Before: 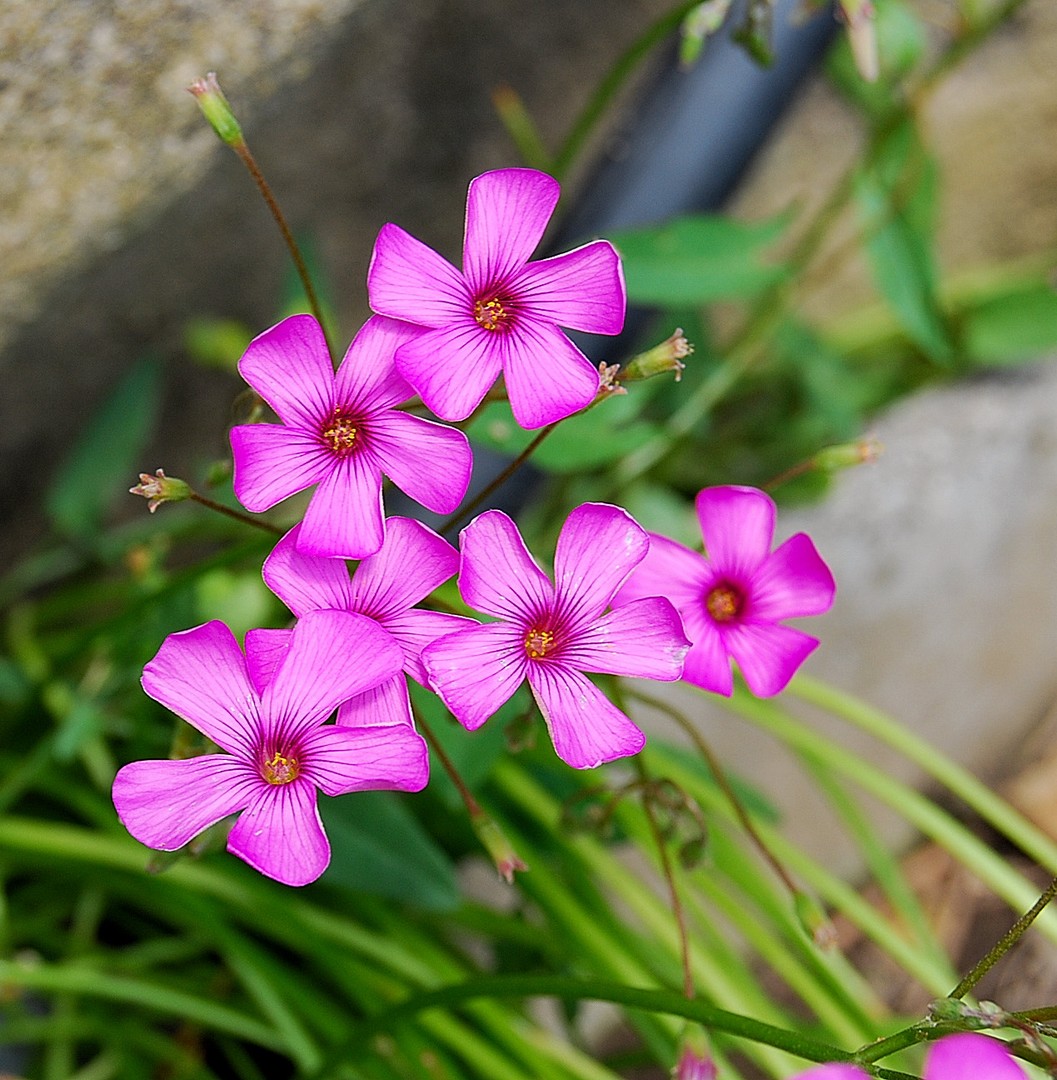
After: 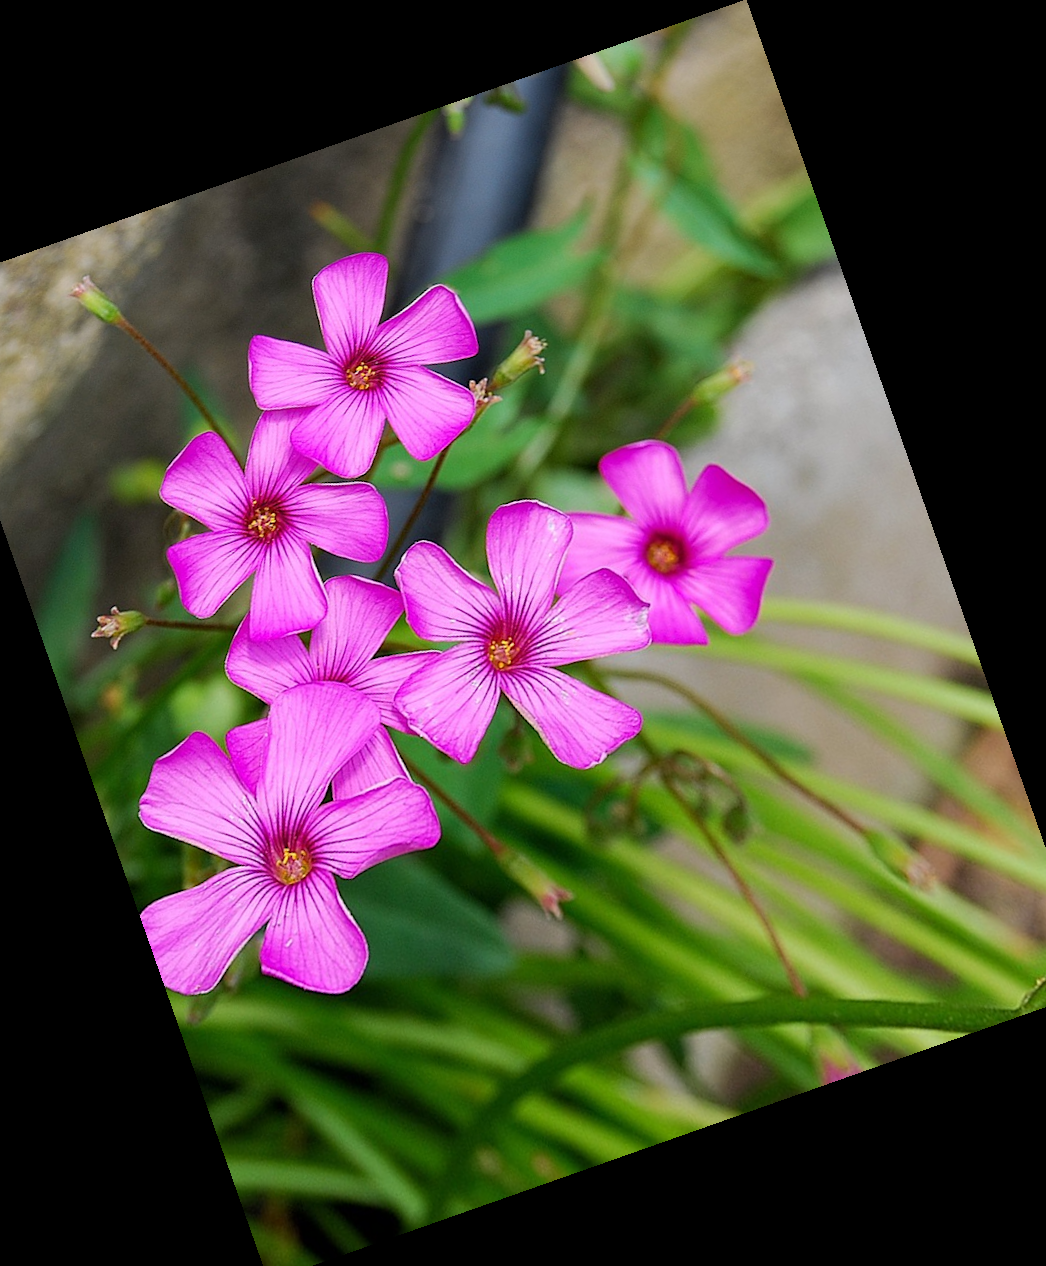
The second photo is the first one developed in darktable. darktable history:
crop and rotate: angle 19.43°, left 6.812%, right 4.125%, bottom 1.087%
rotate and perspective: rotation 0.72°, lens shift (vertical) -0.352, lens shift (horizontal) -0.051, crop left 0.152, crop right 0.859, crop top 0.019, crop bottom 0.964
